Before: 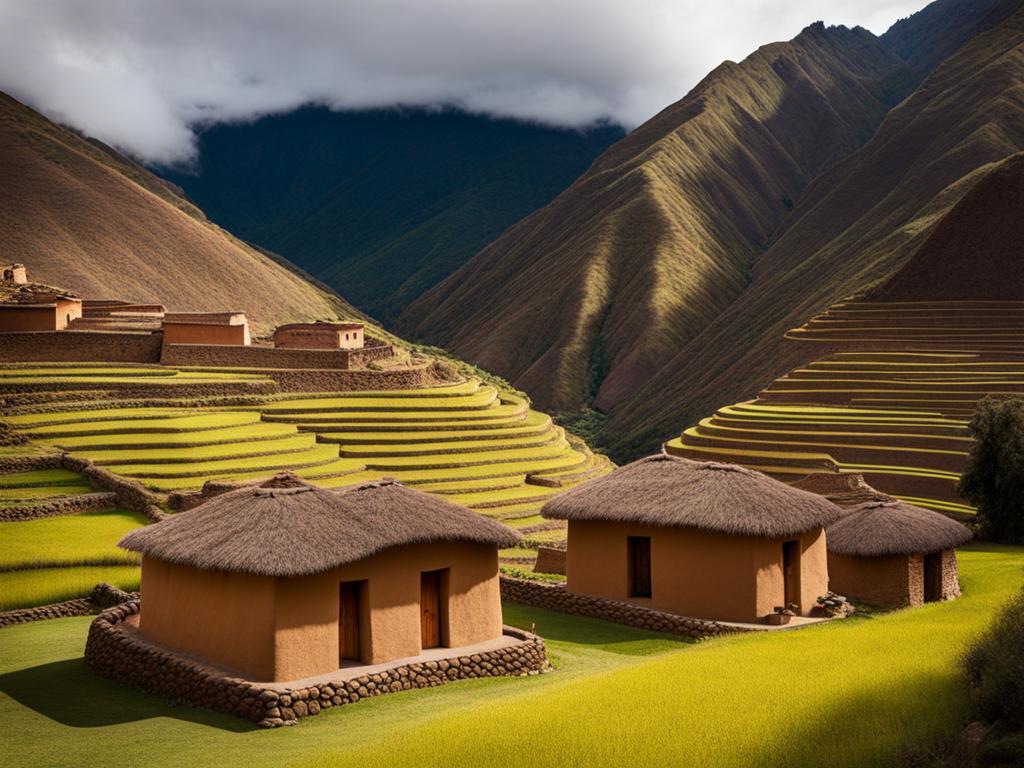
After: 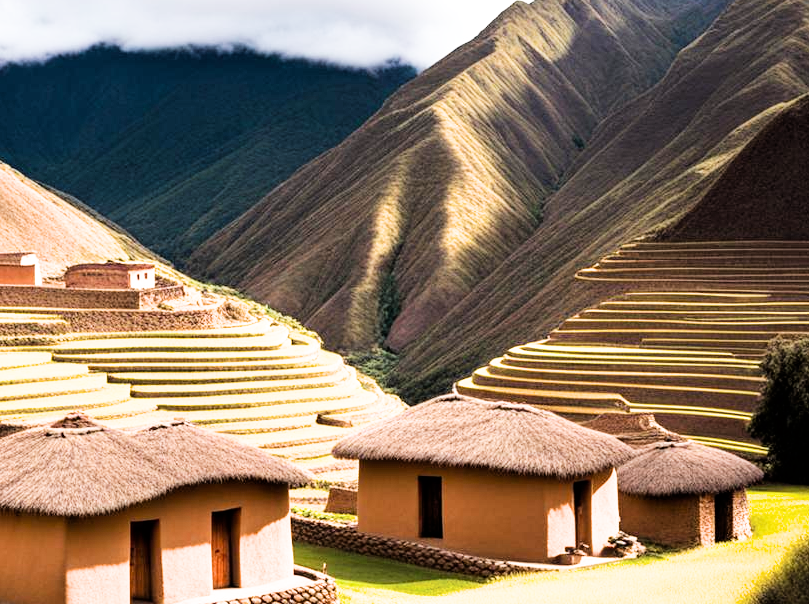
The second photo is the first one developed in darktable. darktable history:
exposure: black level correction 0, exposure 1.745 EV, compensate highlight preservation false
crop and rotate: left 20.447%, top 7.919%, right 0.465%, bottom 13.326%
filmic rgb: black relative exposure -5.13 EV, white relative exposure 3.51 EV, hardness 3.16, contrast 1.398, highlights saturation mix -48.69%, iterations of high-quality reconstruction 0
